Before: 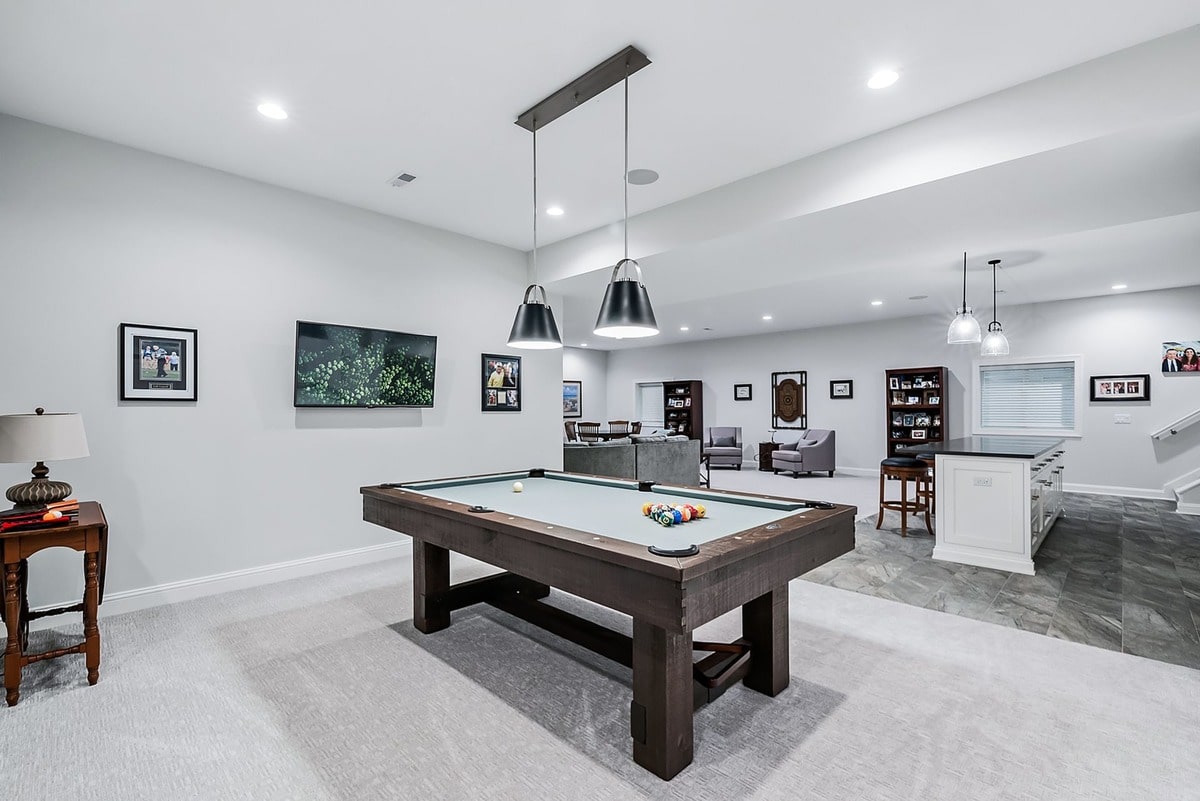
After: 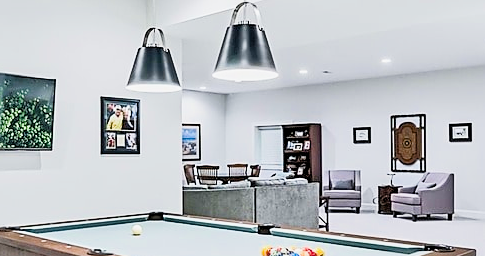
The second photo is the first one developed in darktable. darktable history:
sharpen: amount 0.575
rotate and perspective: automatic cropping original format, crop left 0, crop top 0
color balance rgb: perceptual saturation grading › global saturation 25%, global vibrance 20%
filmic rgb: black relative exposure -7.5 EV, white relative exposure 5 EV, hardness 3.31, contrast 1.3, contrast in shadows safe
exposure: exposure 0.785 EV, compensate highlight preservation false
tone equalizer: -7 EV 0.15 EV, -6 EV 0.6 EV, -5 EV 1.15 EV, -4 EV 1.33 EV, -3 EV 1.15 EV, -2 EV 0.6 EV, -1 EV 0.15 EV, mask exposure compensation -0.5 EV
crop: left 31.751%, top 32.172%, right 27.8%, bottom 35.83%
